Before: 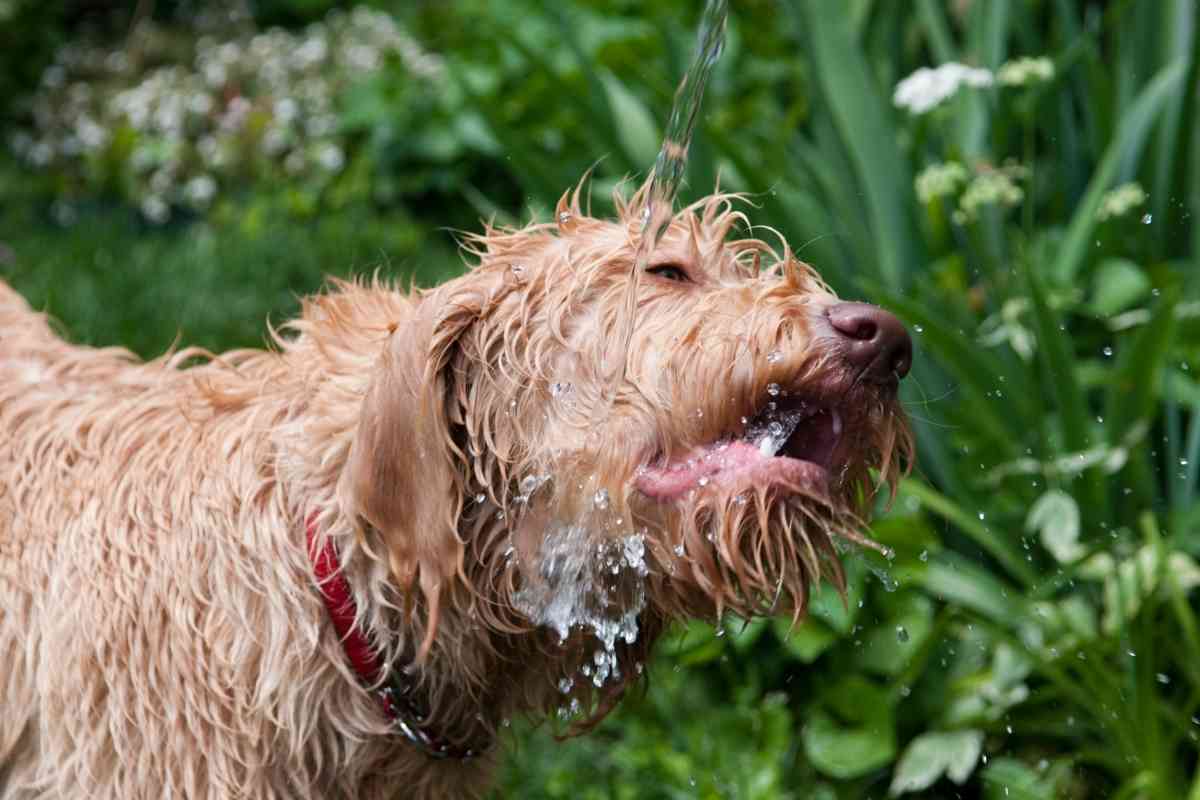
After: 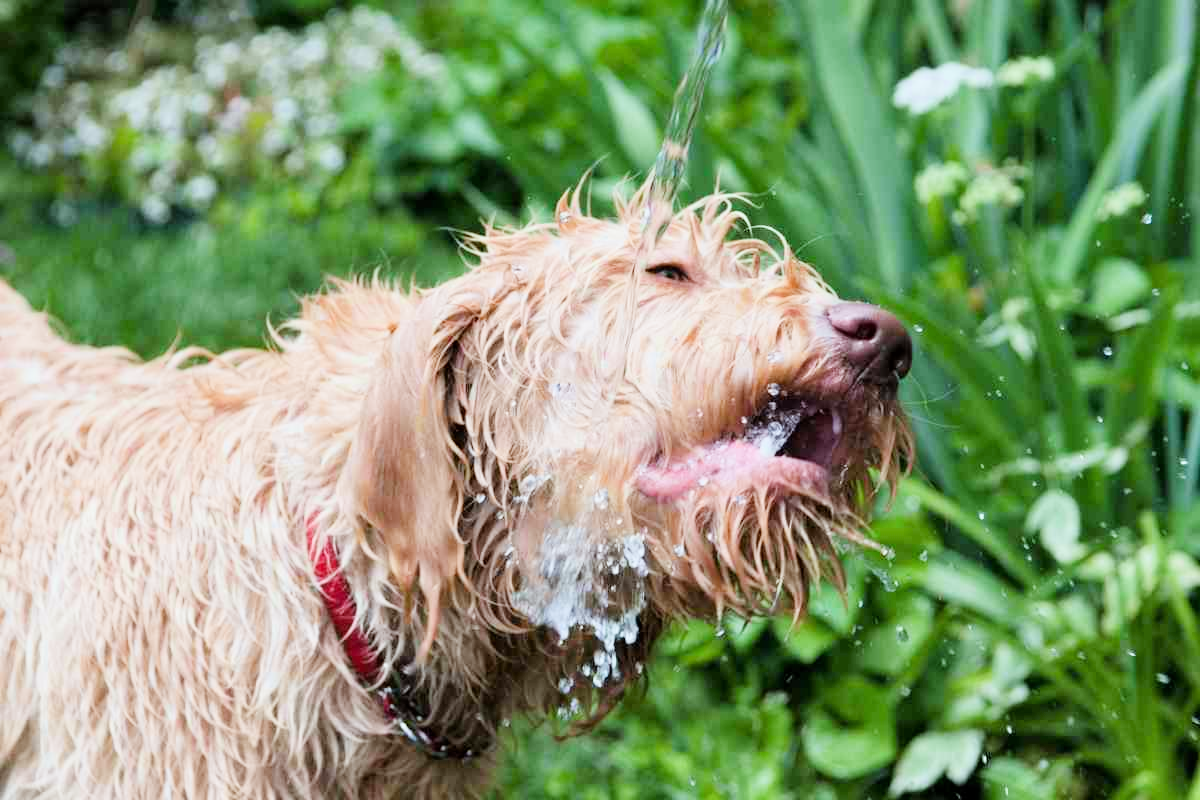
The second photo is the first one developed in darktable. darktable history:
exposure: black level correction 0, exposure 1.45 EV, compensate exposure bias true, compensate highlight preservation false
filmic rgb: black relative exposure -7.65 EV, white relative exposure 4.56 EV, hardness 3.61
white balance: red 0.925, blue 1.046
